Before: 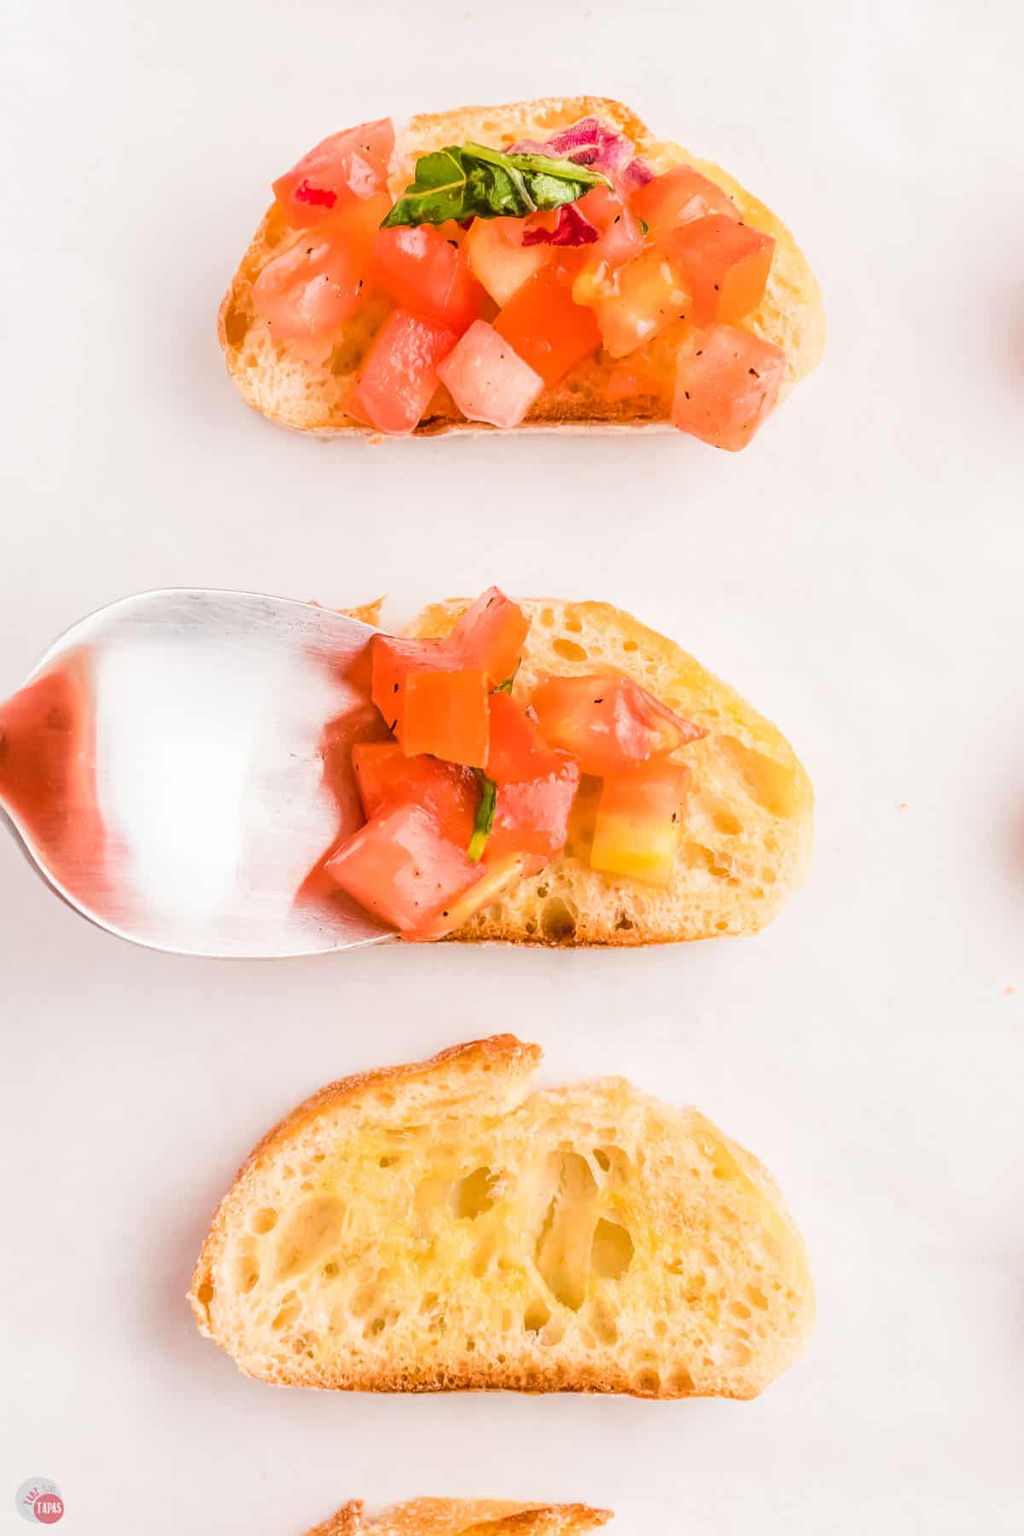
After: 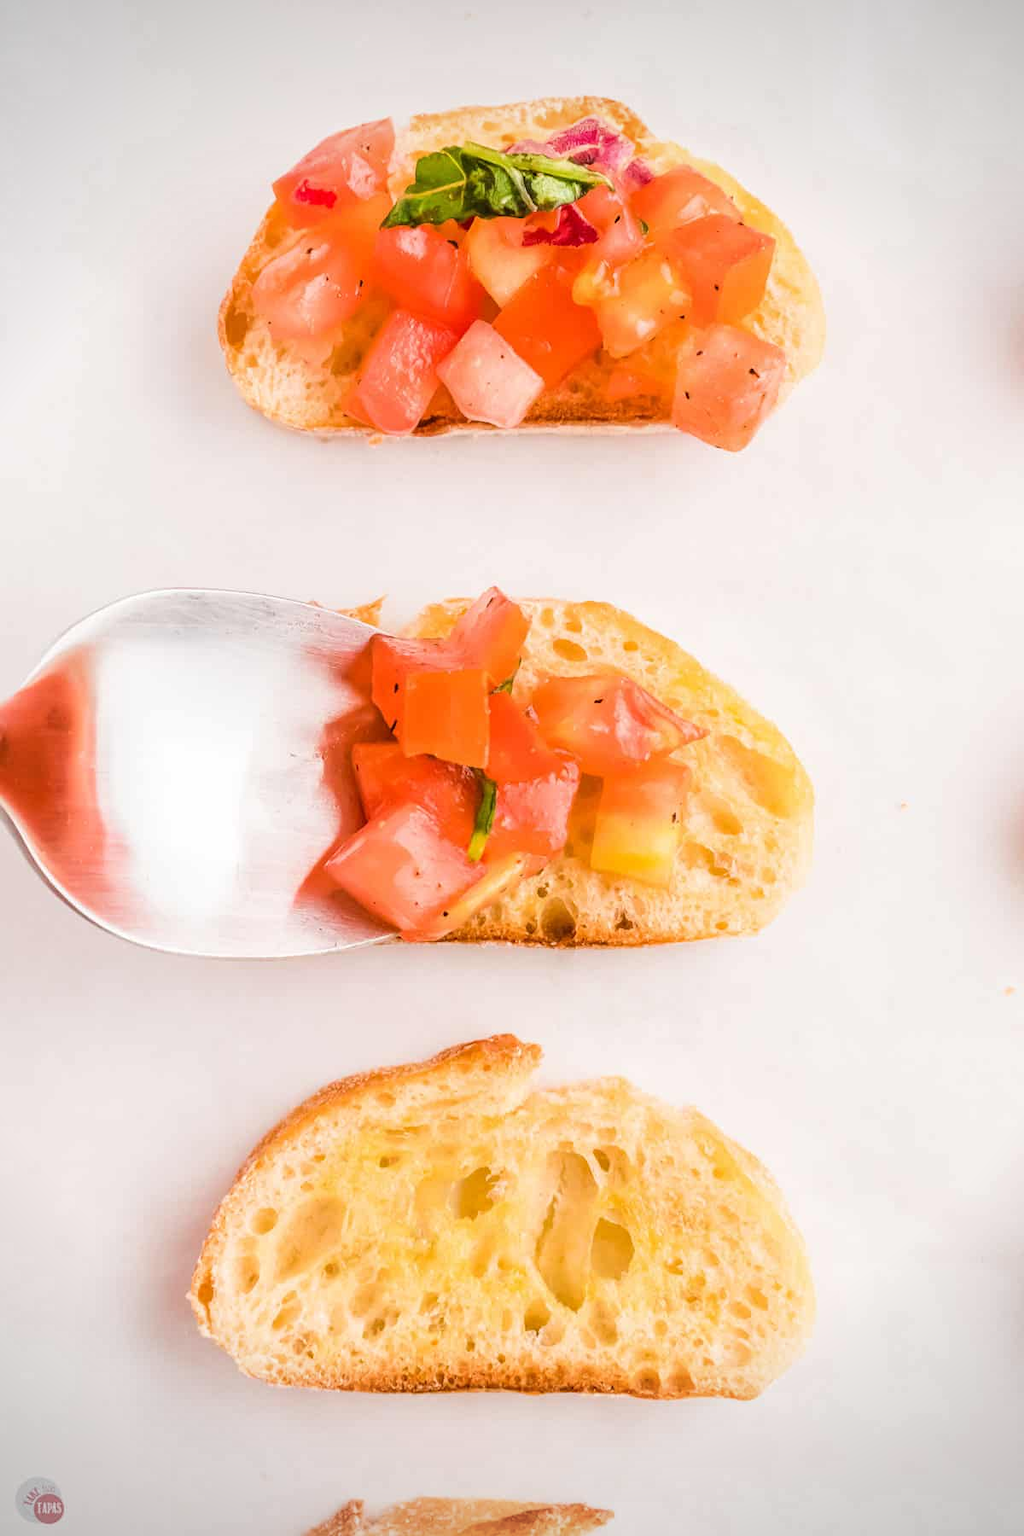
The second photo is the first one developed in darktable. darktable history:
vignetting: fall-off start 79.94%
